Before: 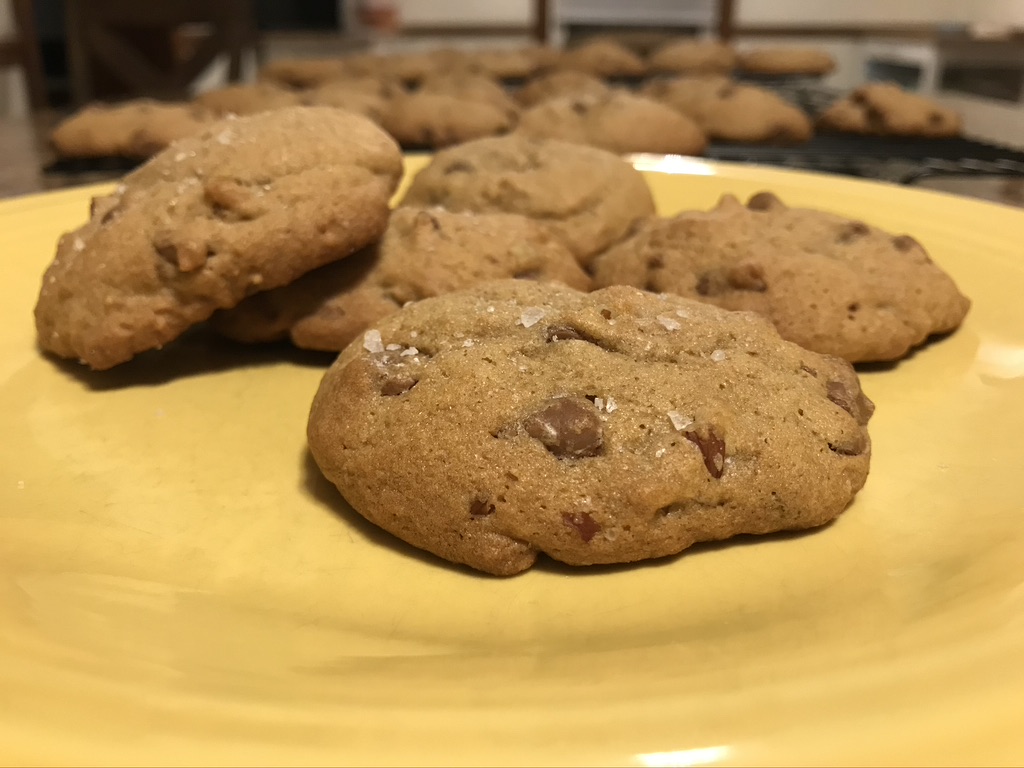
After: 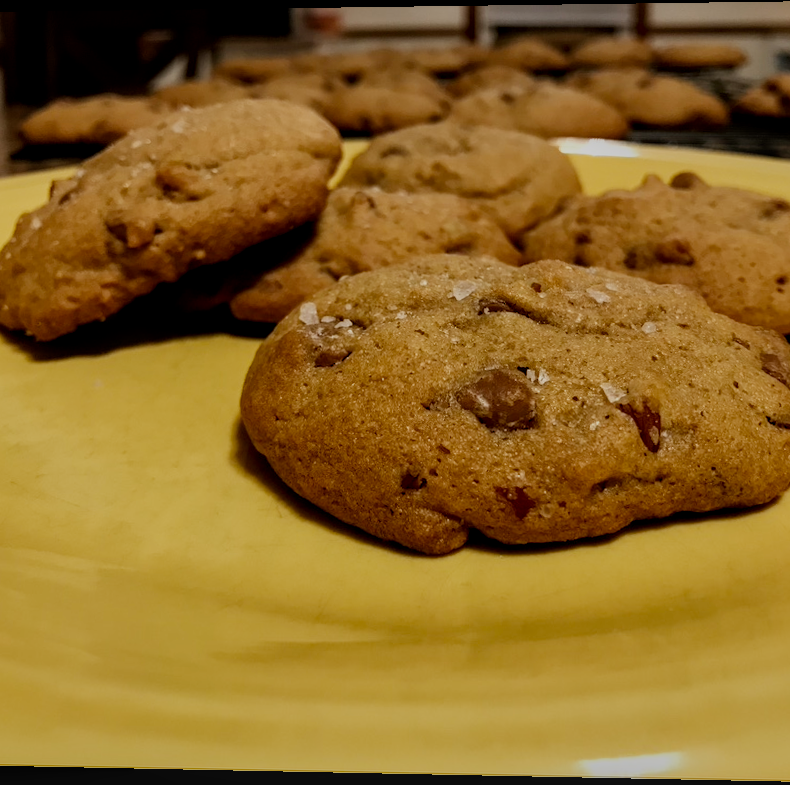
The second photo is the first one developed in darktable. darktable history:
filmic rgb: middle gray luminance 29%, black relative exposure -10.3 EV, white relative exposure 5.5 EV, threshold 6 EV, target black luminance 0%, hardness 3.95, latitude 2.04%, contrast 1.132, highlights saturation mix 5%, shadows ↔ highlights balance 15.11%, preserve chrominance no, color science v3 (2019), use custom middle-gray values true, iterations of high-quality reconstruction 0, enable highlight reconstruction true
rotate and perspective: rotation 0.128°, lens shift (vertical) -0.181, lens shift (horizontal) -0.044, shear 0.001, automatic cropping off
crop and rotate: left 9.061%, right 20.142%
local contrast: on, module defaults
